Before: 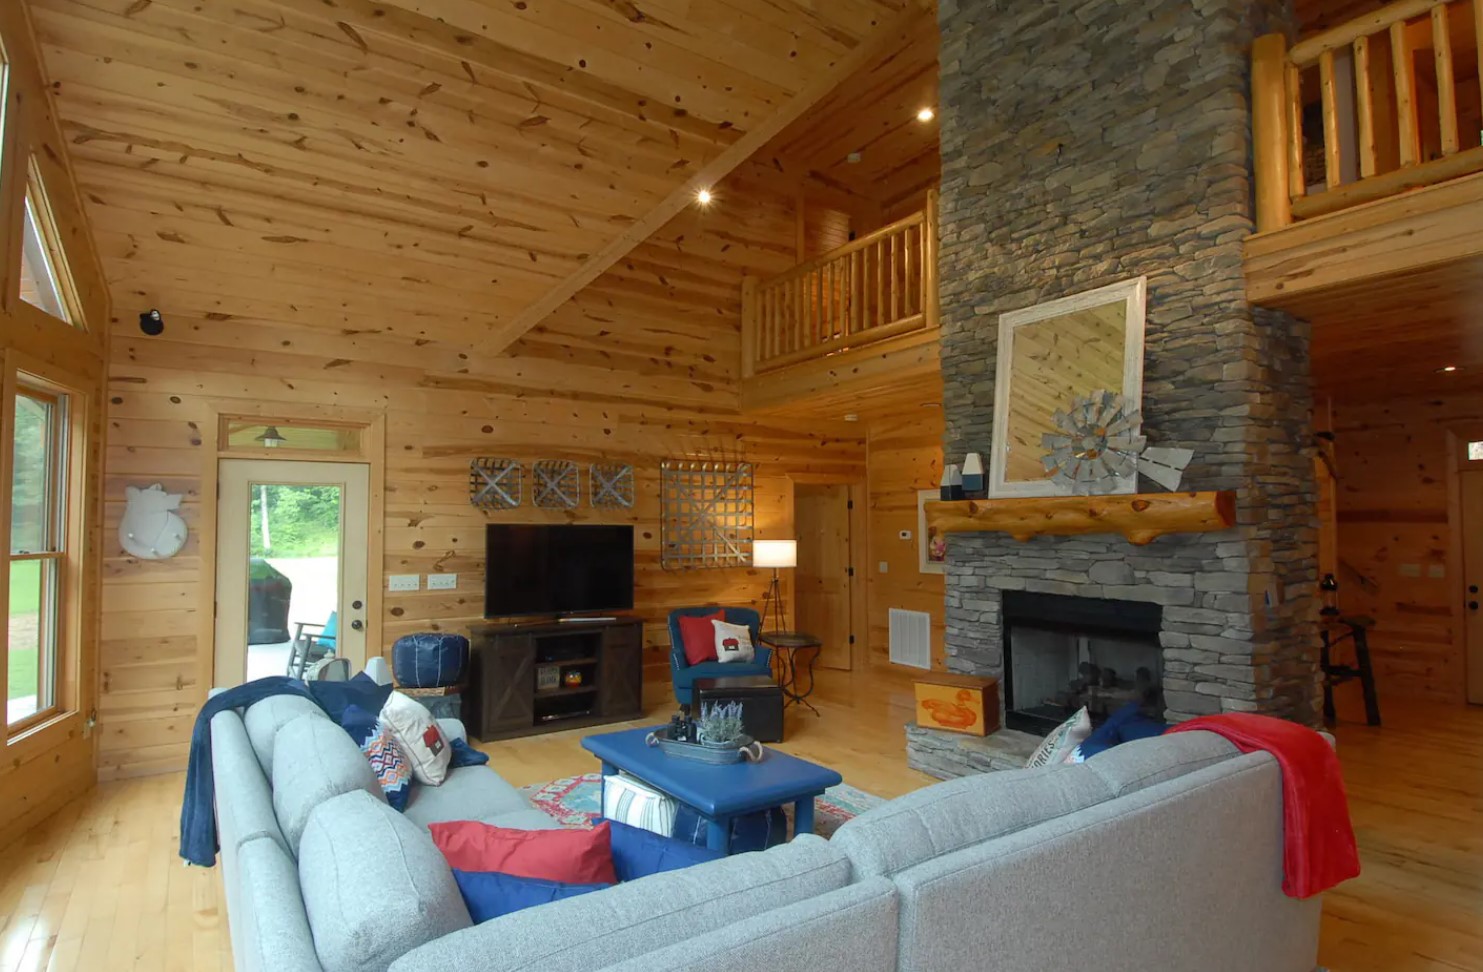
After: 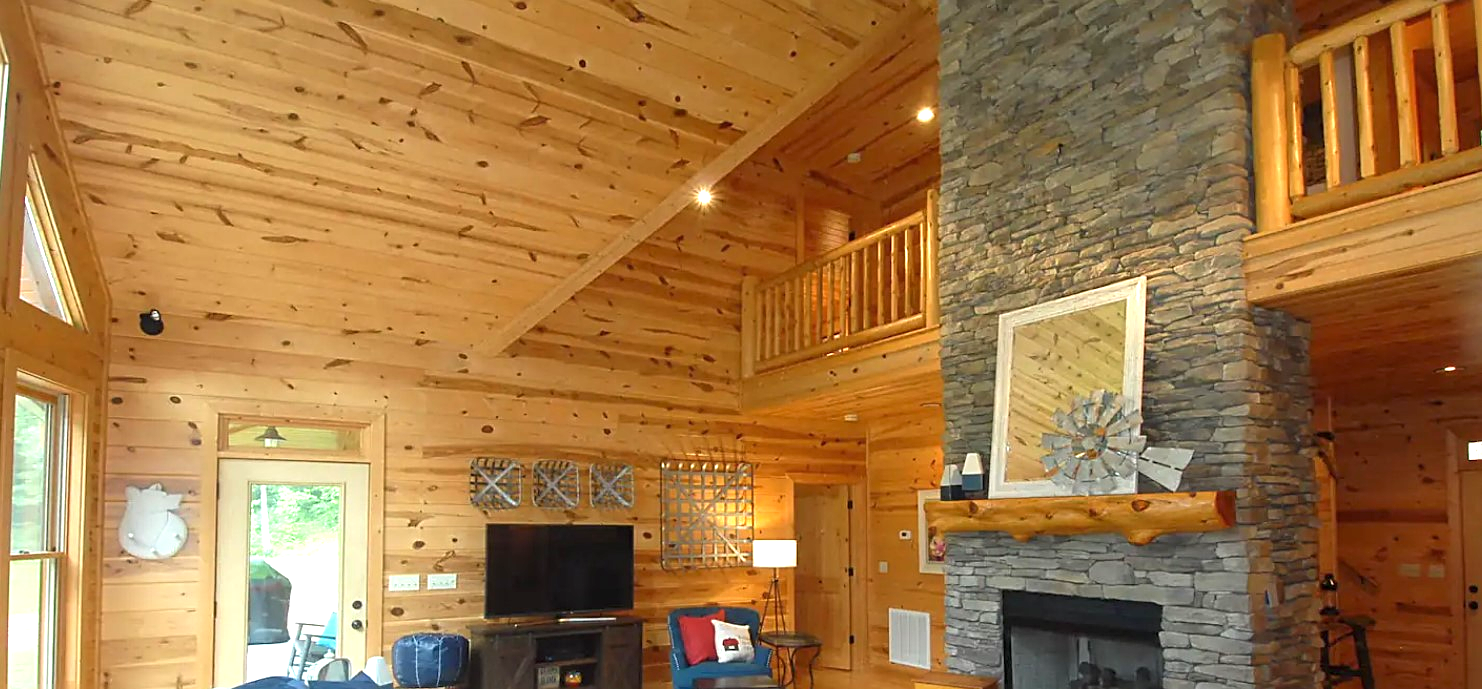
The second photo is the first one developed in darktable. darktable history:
crop: right 0.001%, bottom 29.039%
exposure: black level correction 0, exposure 1.107 EV, compensate highlight preservation false
sharpen: on, module defaults
